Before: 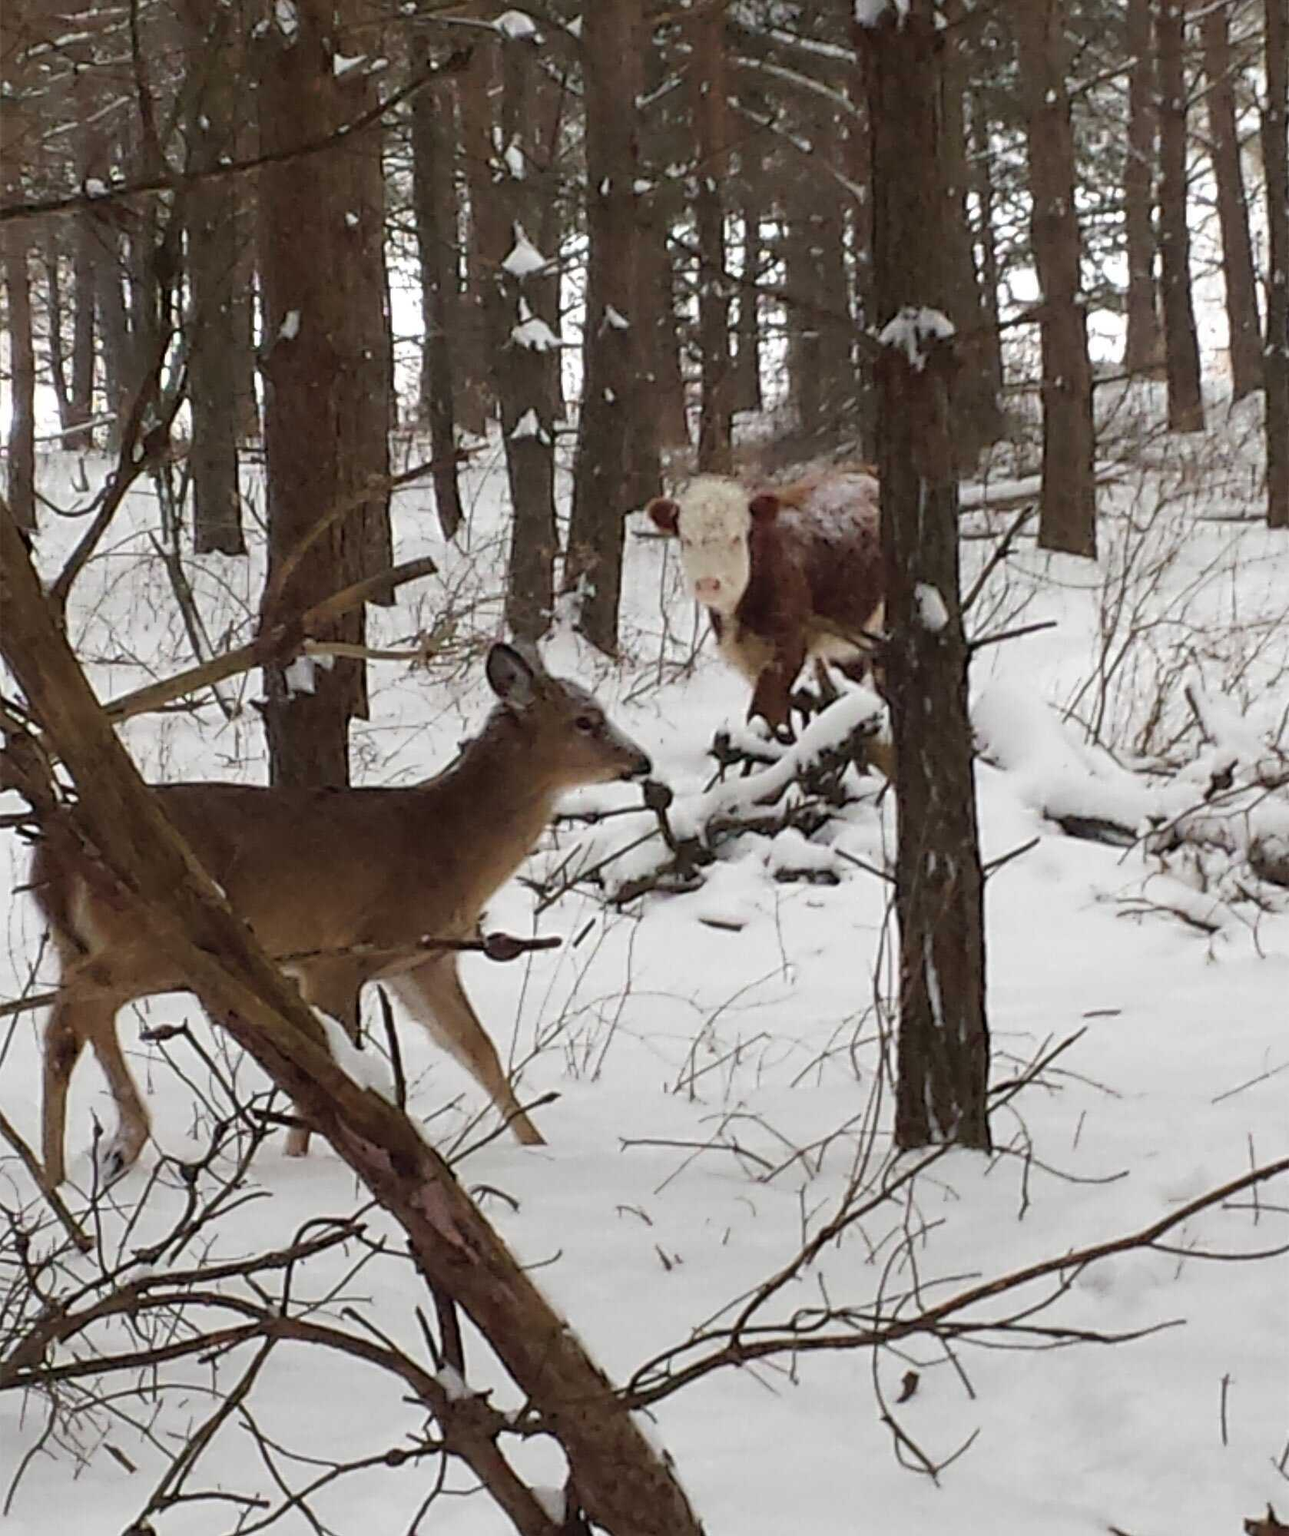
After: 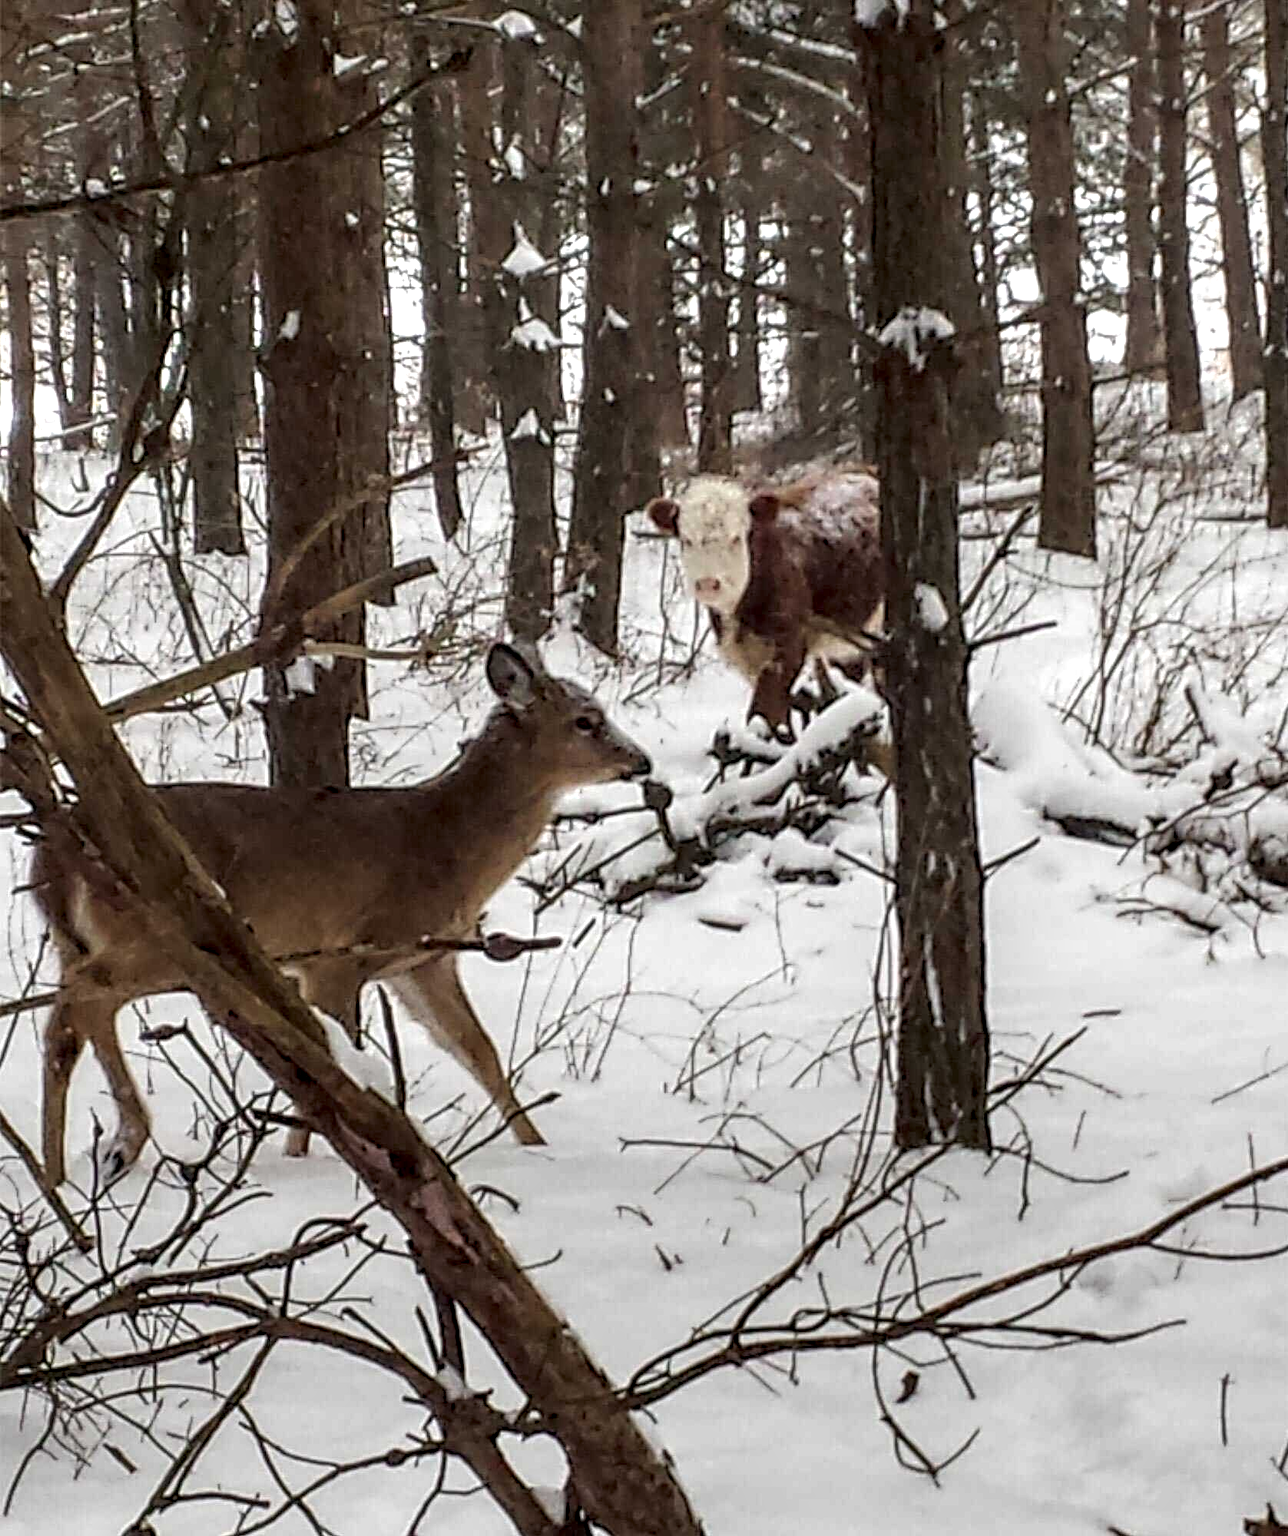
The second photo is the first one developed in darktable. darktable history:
local contrast: highlights 79%, shadows 56%, detail 175%, midtone range 0.428
exposure: exposure 0.02 EV, compensate highlight preservation false
